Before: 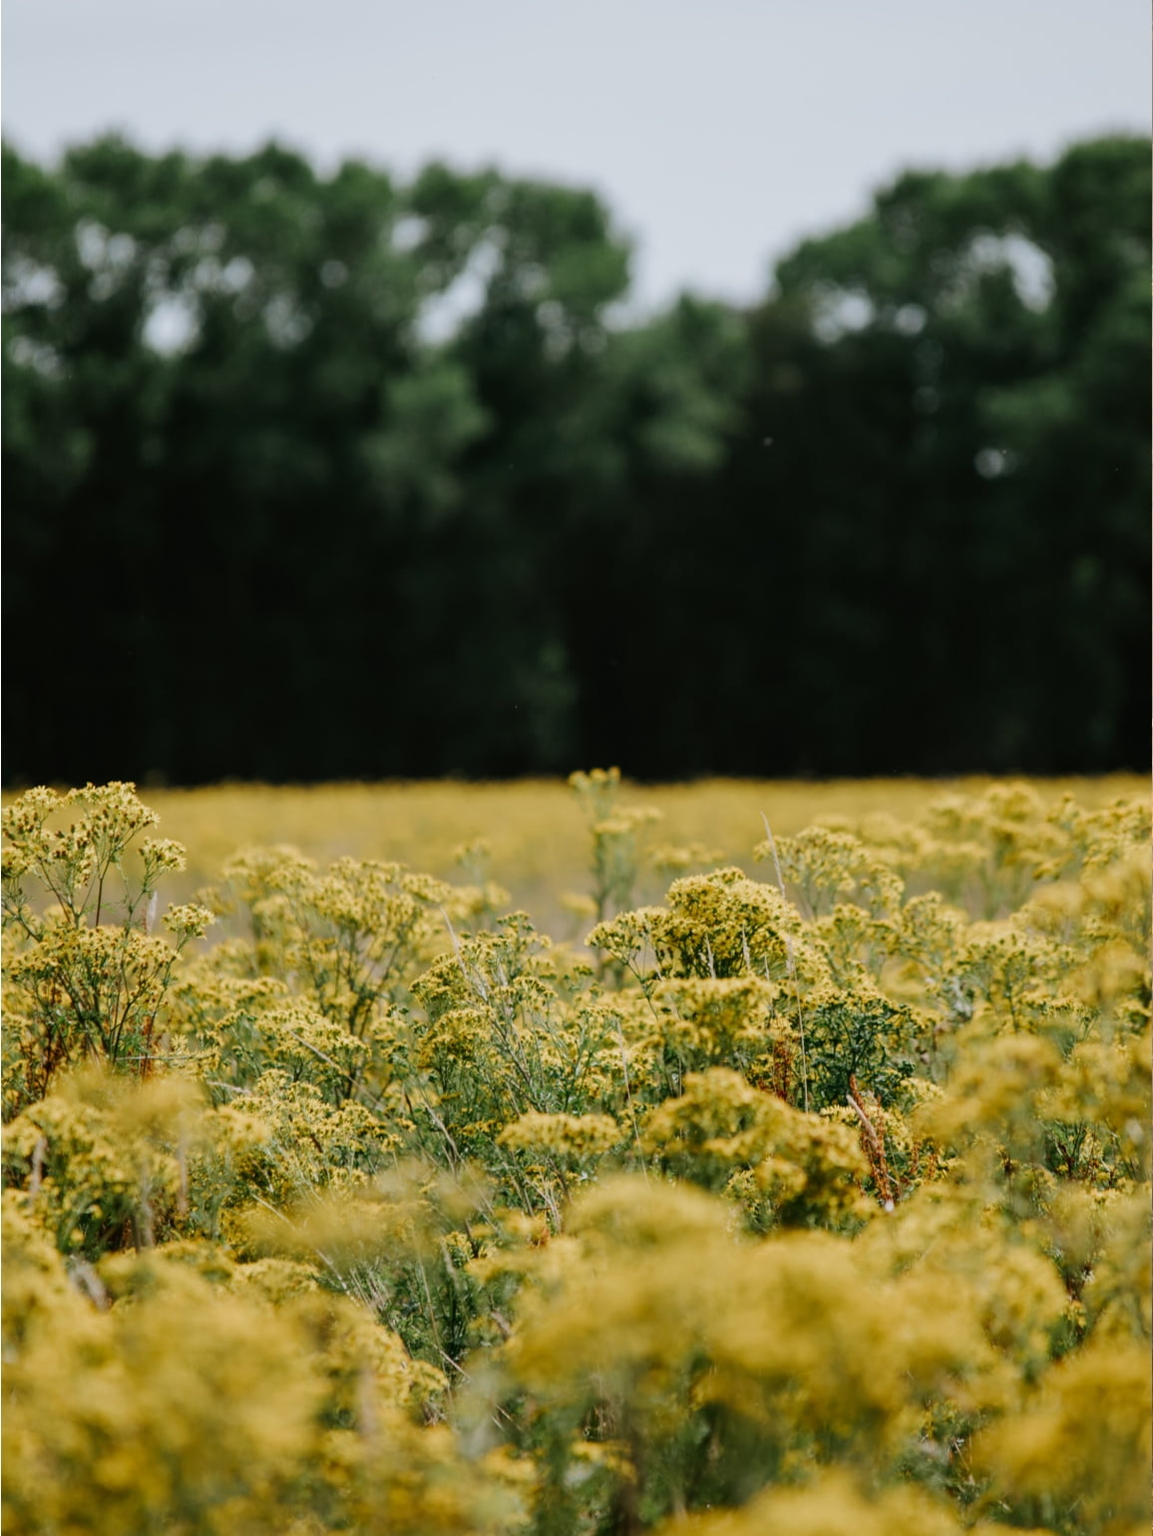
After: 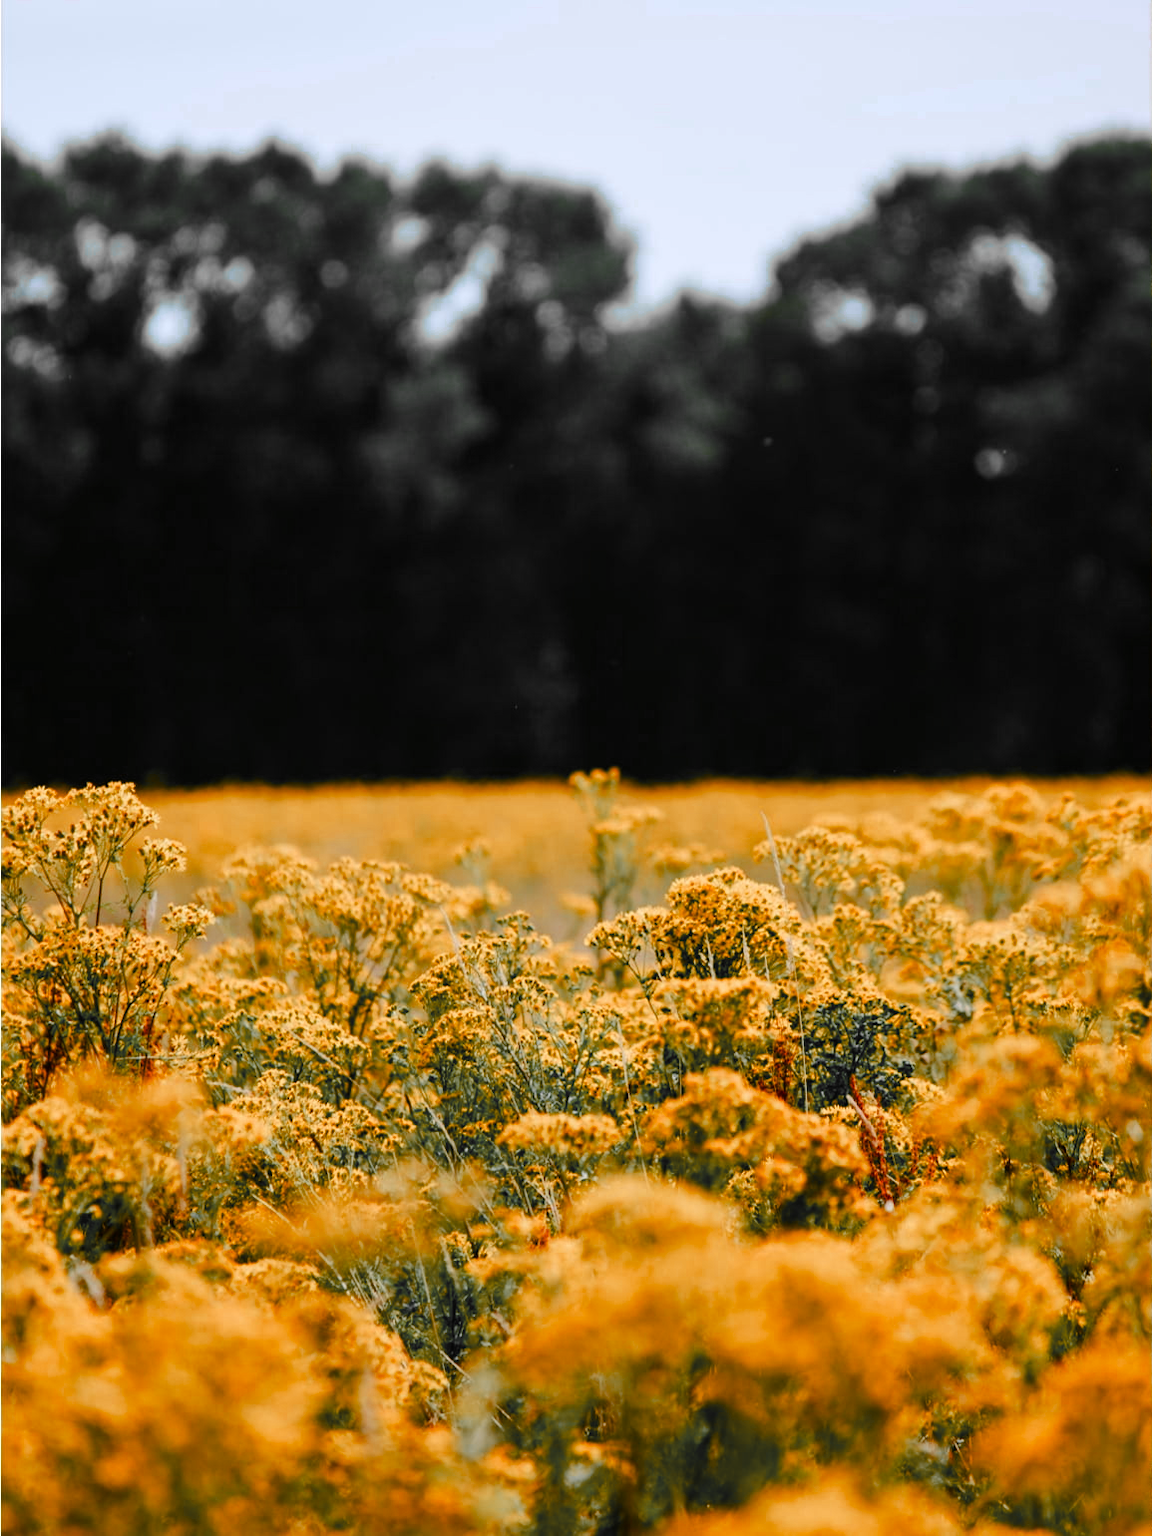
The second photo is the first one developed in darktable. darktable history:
color zones: curves: ch0 [(0, 0.363) (0.128, 0.373) (0.25, 0.5) (0.402, 0.407) (0.521, 0.525) (0.63, 0.559) (0.729, 0.662) (0.867, 0.471)]; ch1 [(0, 0.515) (0.136, 0.618) (0.25, 0.5) (0.378, 0) (0.516, 0) (0.622, 0.593) (0.737, 0.819) (0.87, 0.593)]; ch2 [(0, 0.529) (0.128, 0.471) (0.282, 0.451) (0.386, 0.662) (0.516, 0.525) (0.633, 0.554) (0.75, 0.62) (0.875, 0.441)]
color balance rgb: highlights gain › chroma 0.282%, highlights gain › hue 332.1°, linear chroma grading › global chroma 15.028%, perceptual saturation grading › global saturation 14.147%, perceptual saturation grading › highlights -25.396%, perceptual saturation grading › shadows 29.946%, perceptual brilliance grading › highlights 6.608%, perceptual brilliance grading › mid-tones 17.898%, perceptual brilliance grading › shadows -5.151%, global vibrance 15.997%, saturation formula JzAzBz (2021)
exposure: compensate highlight preservation false
